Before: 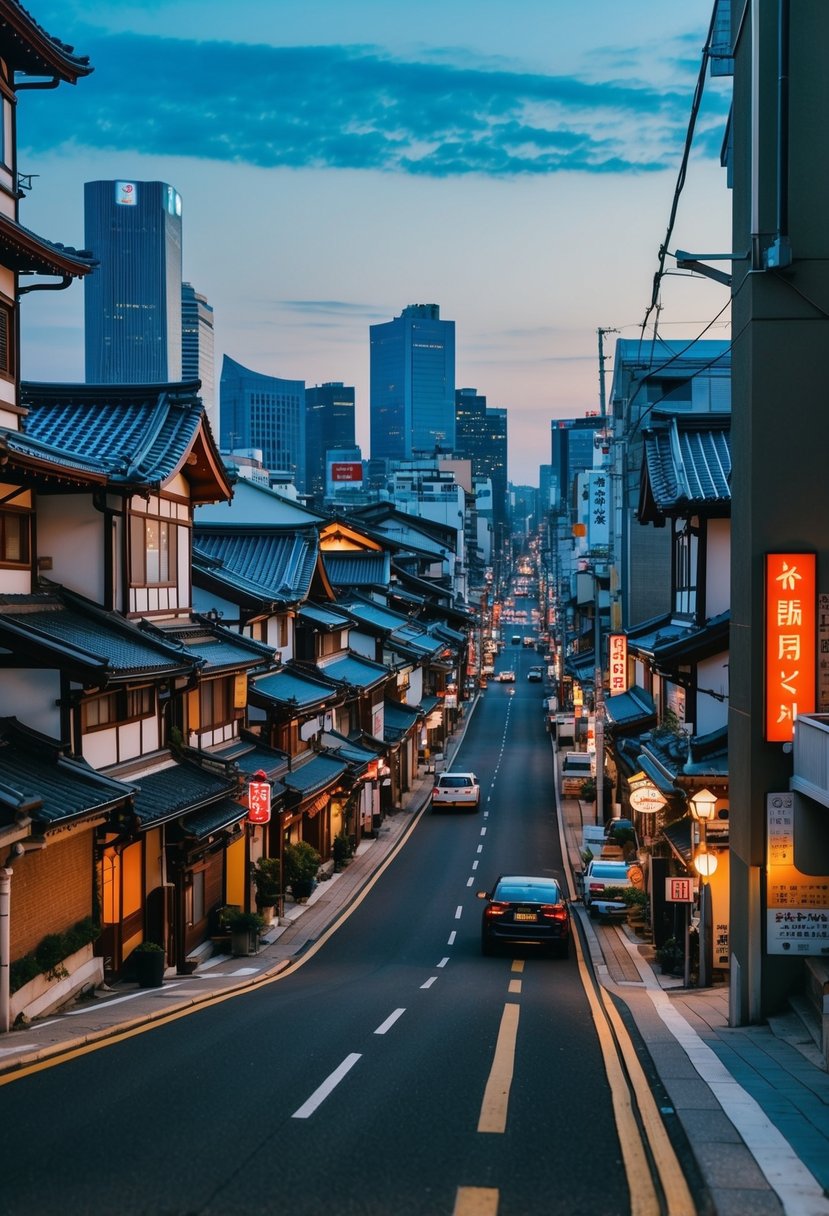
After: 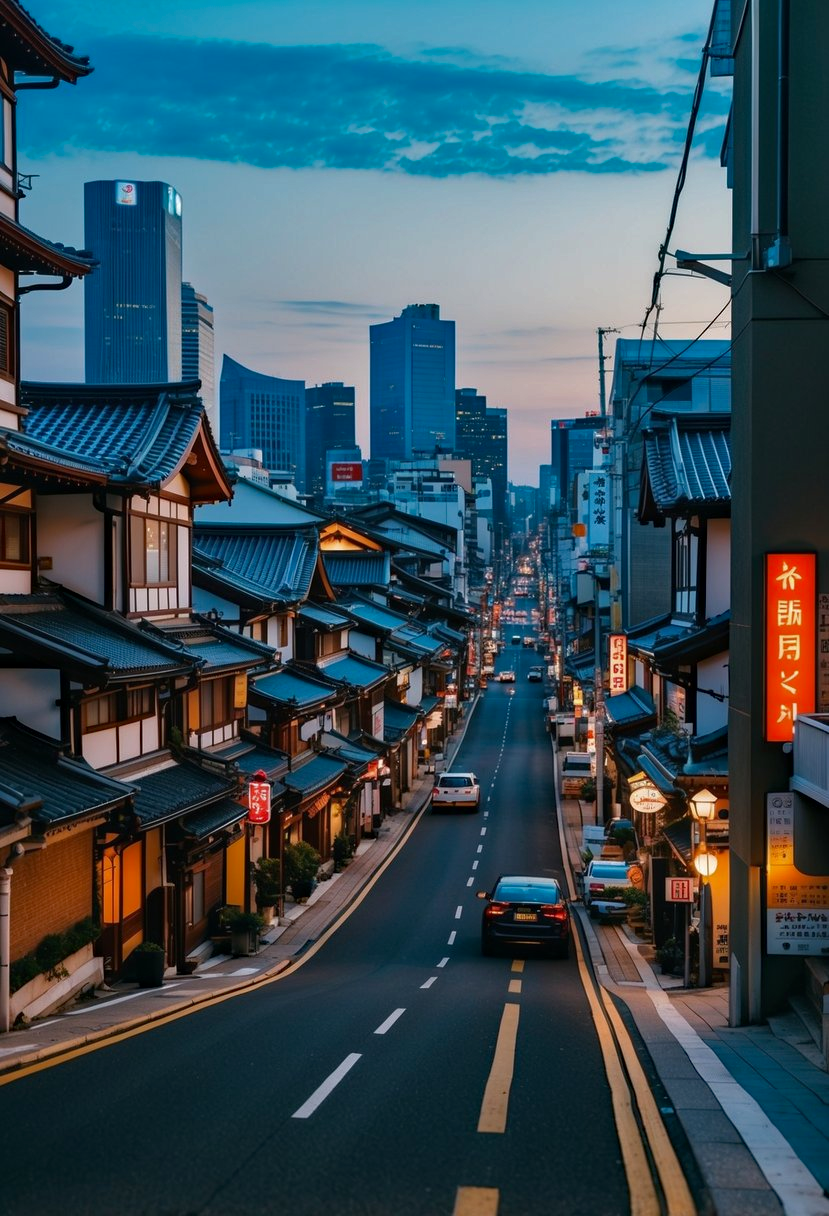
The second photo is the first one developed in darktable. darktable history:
tone curve: curves: ch0 [(0, 0) (0.641, 0.595) (1, 1)], color space Lab, independent channels, preserve colors none
haze removal: compatibility mode true, adaptive false
